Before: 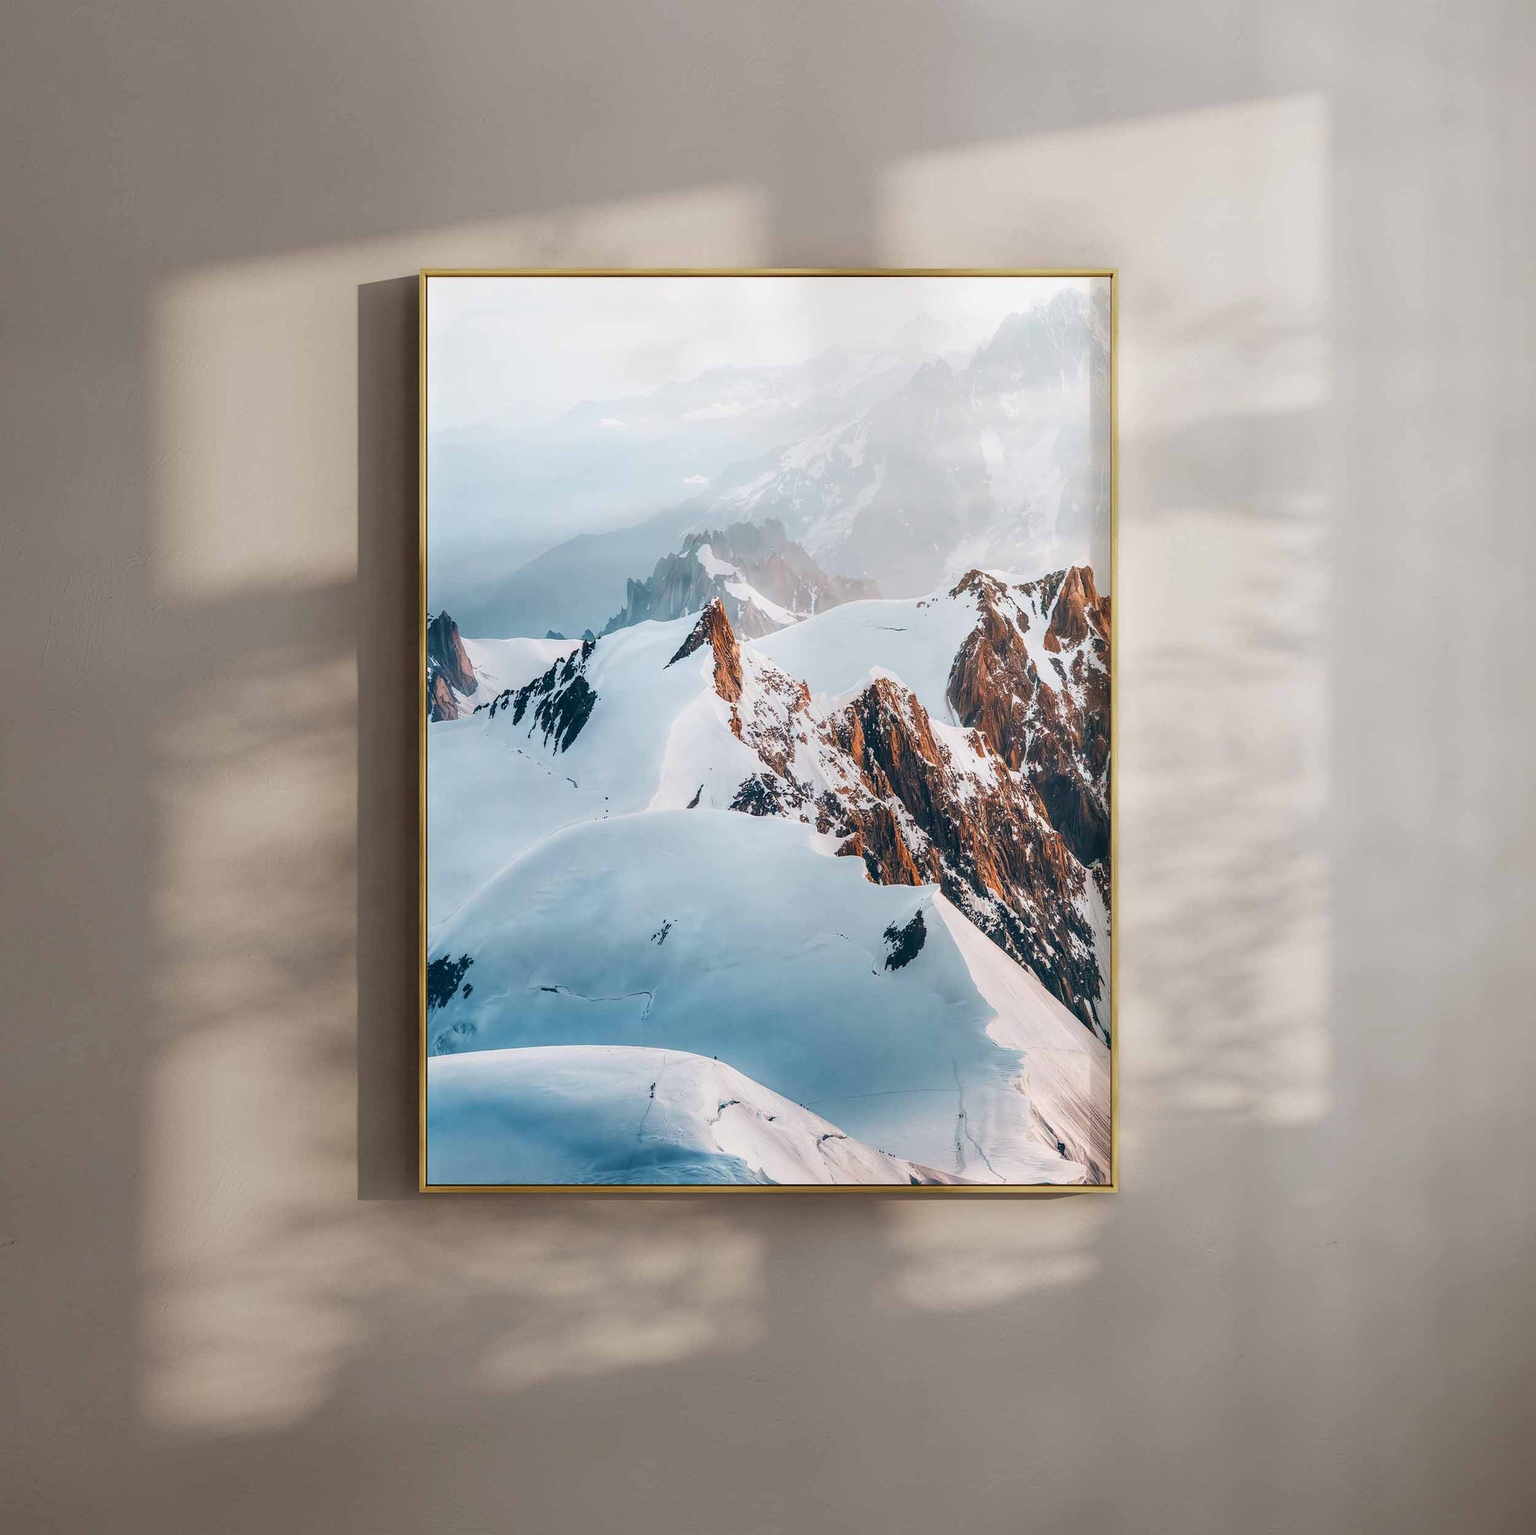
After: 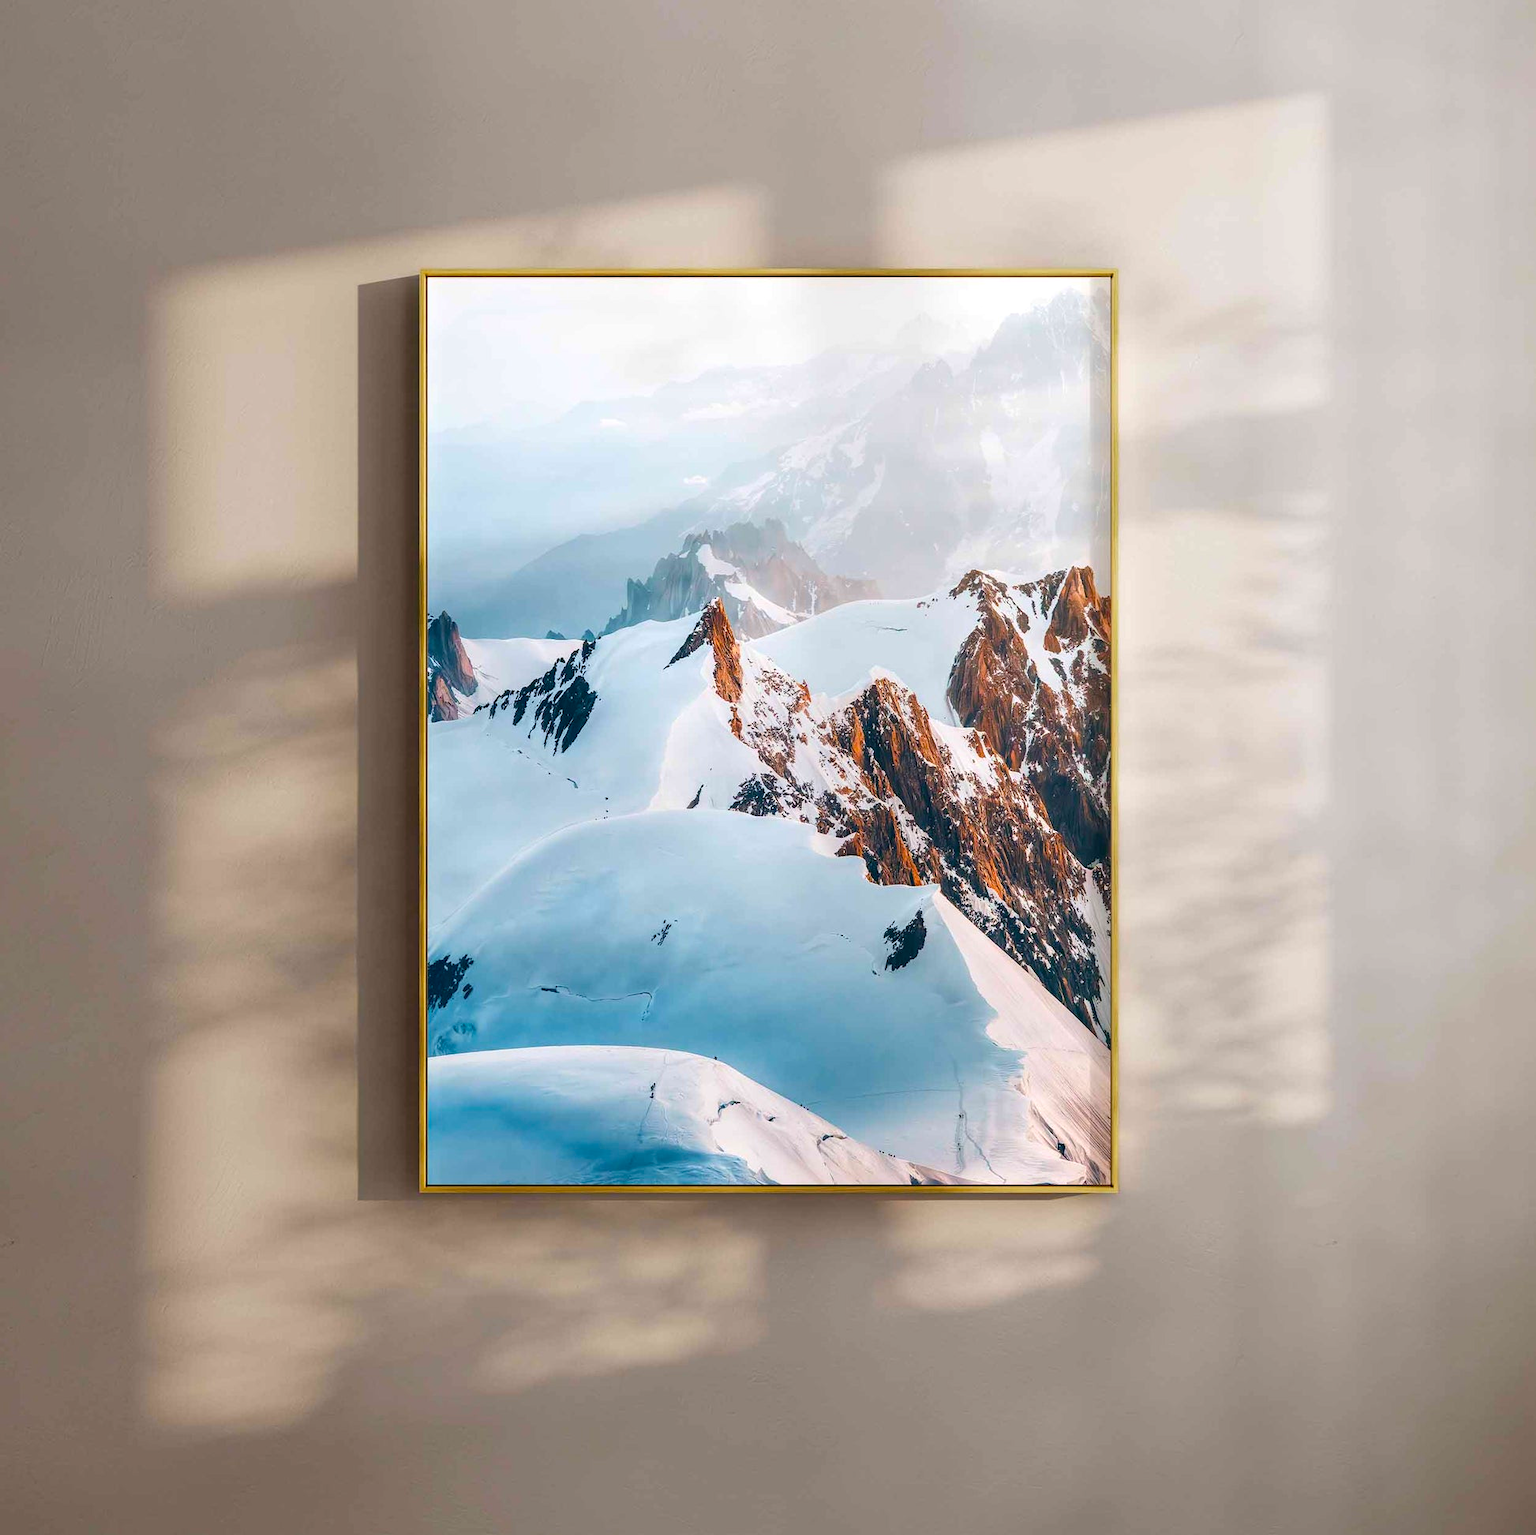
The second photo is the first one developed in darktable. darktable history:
color balance rgb: perceptual saturation grading › global saturation 25%, global vibrance 20%
exposure: exposure 0.191 EV, compensate highlight preservation false
